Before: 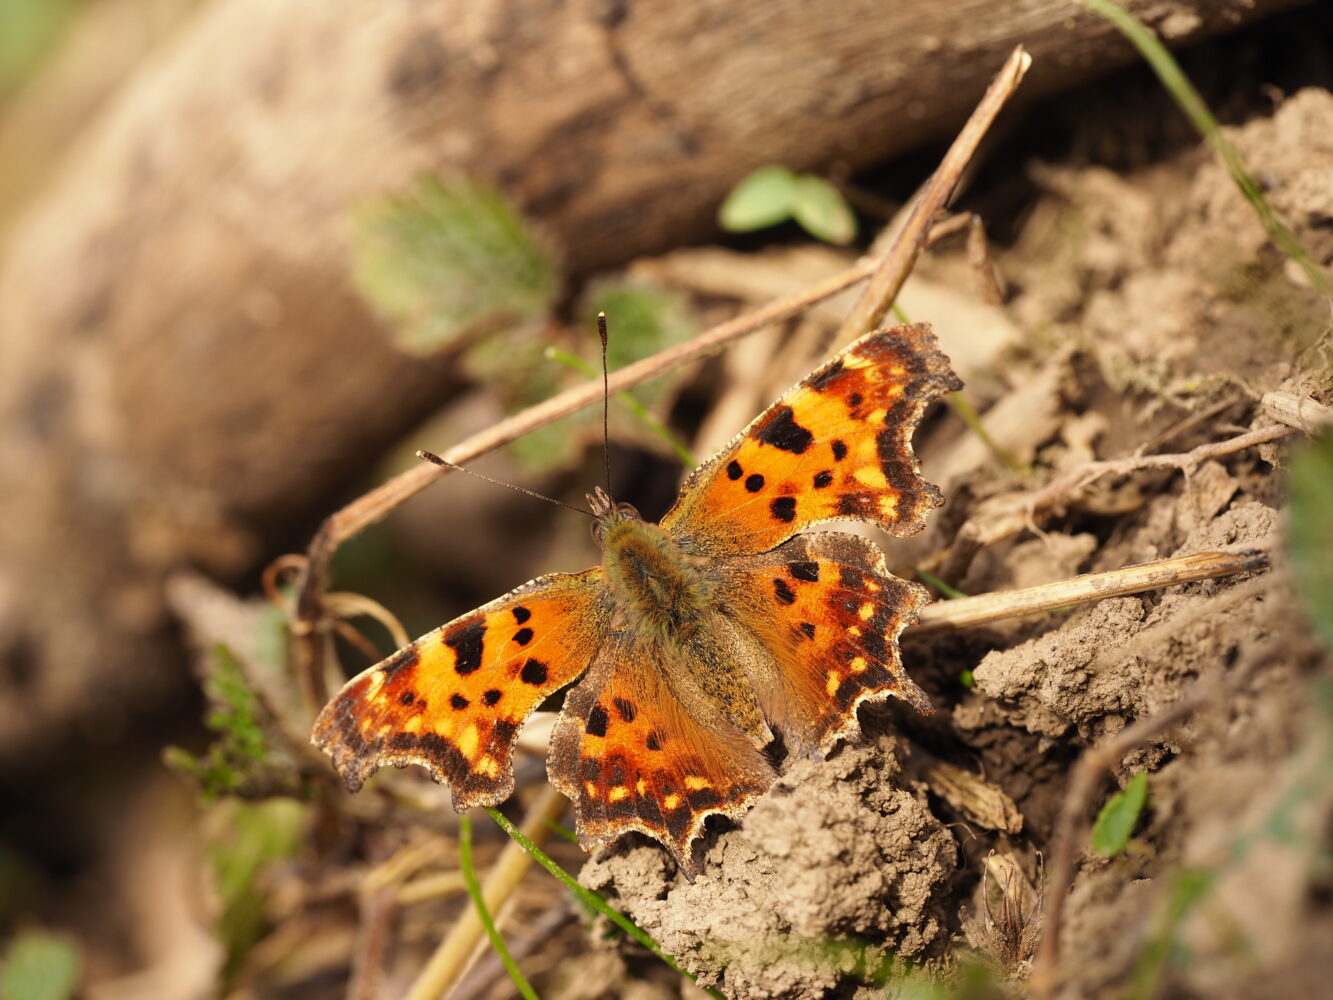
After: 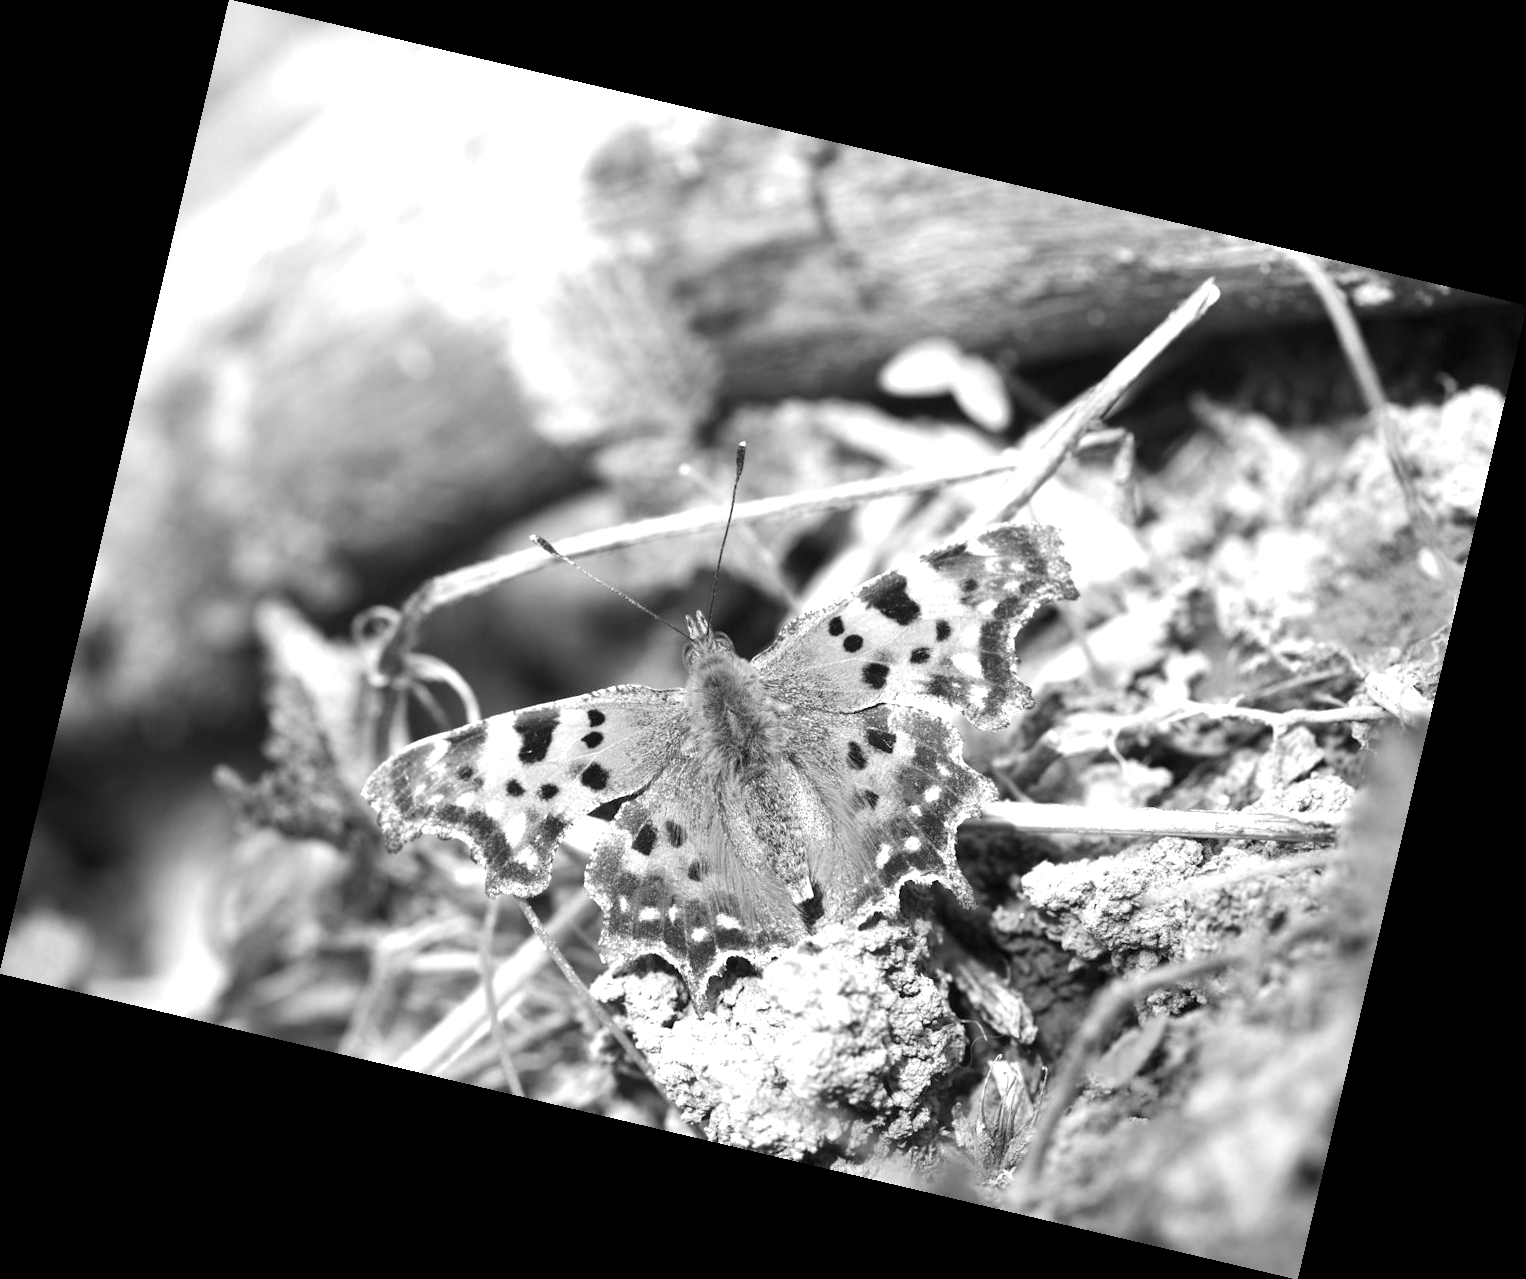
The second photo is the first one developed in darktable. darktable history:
monochrome: on, module defaults
rotate and perspective: rotation 13.27°, automatic cropping off
exposure: exposure 1.137 EV, compensate highlight preservation false
